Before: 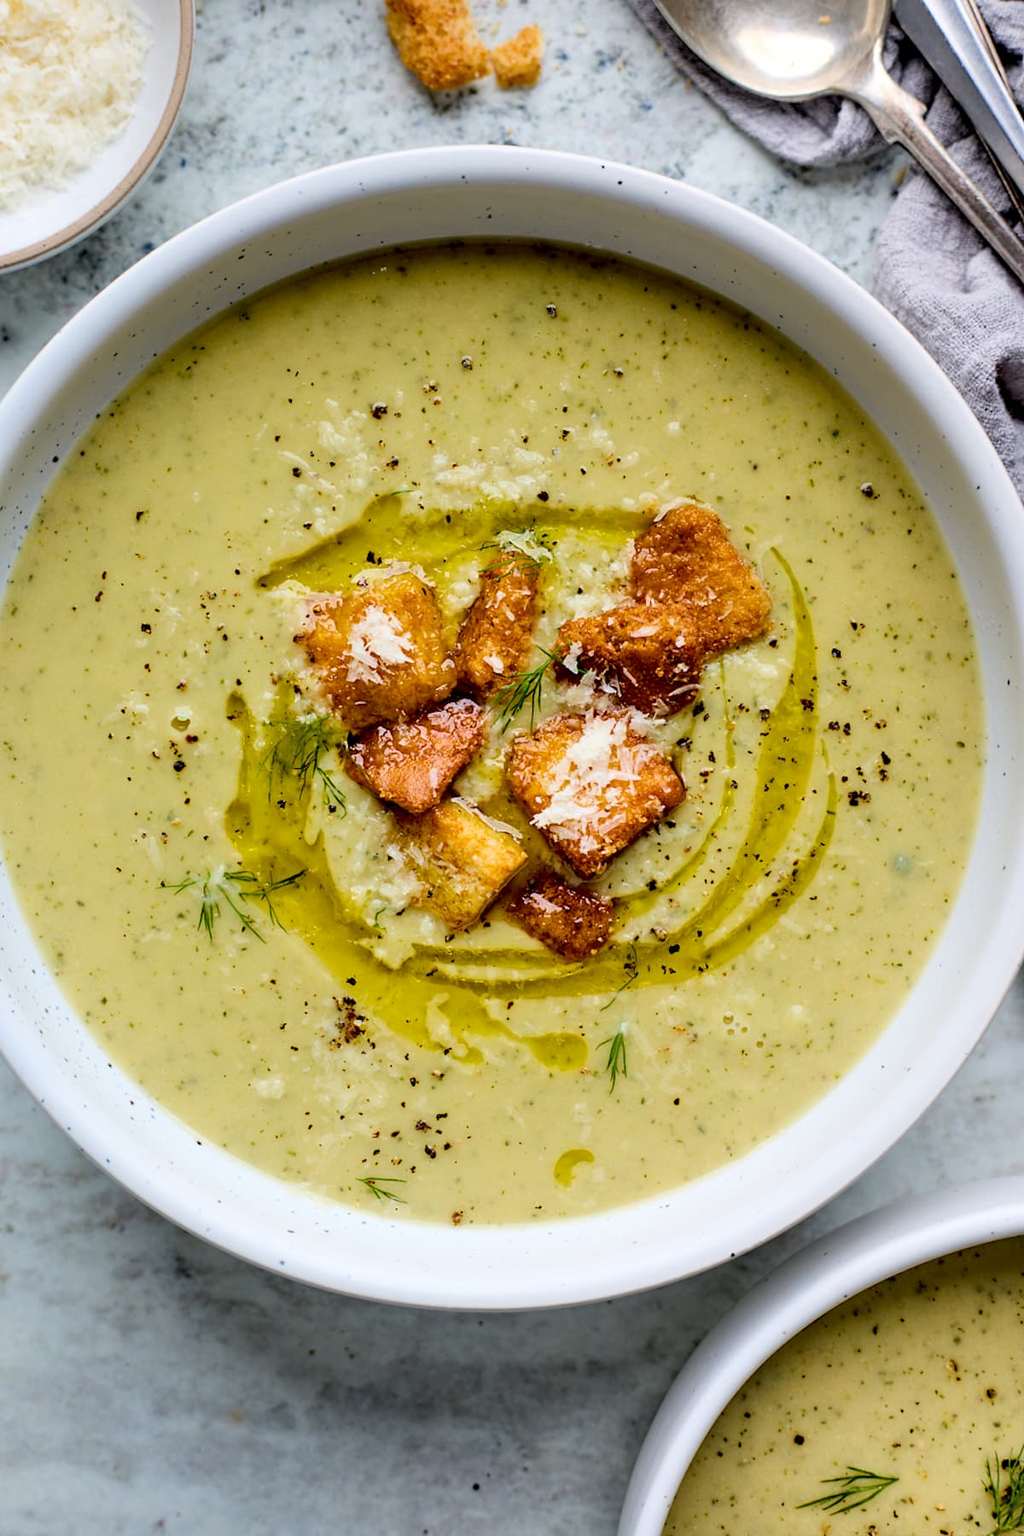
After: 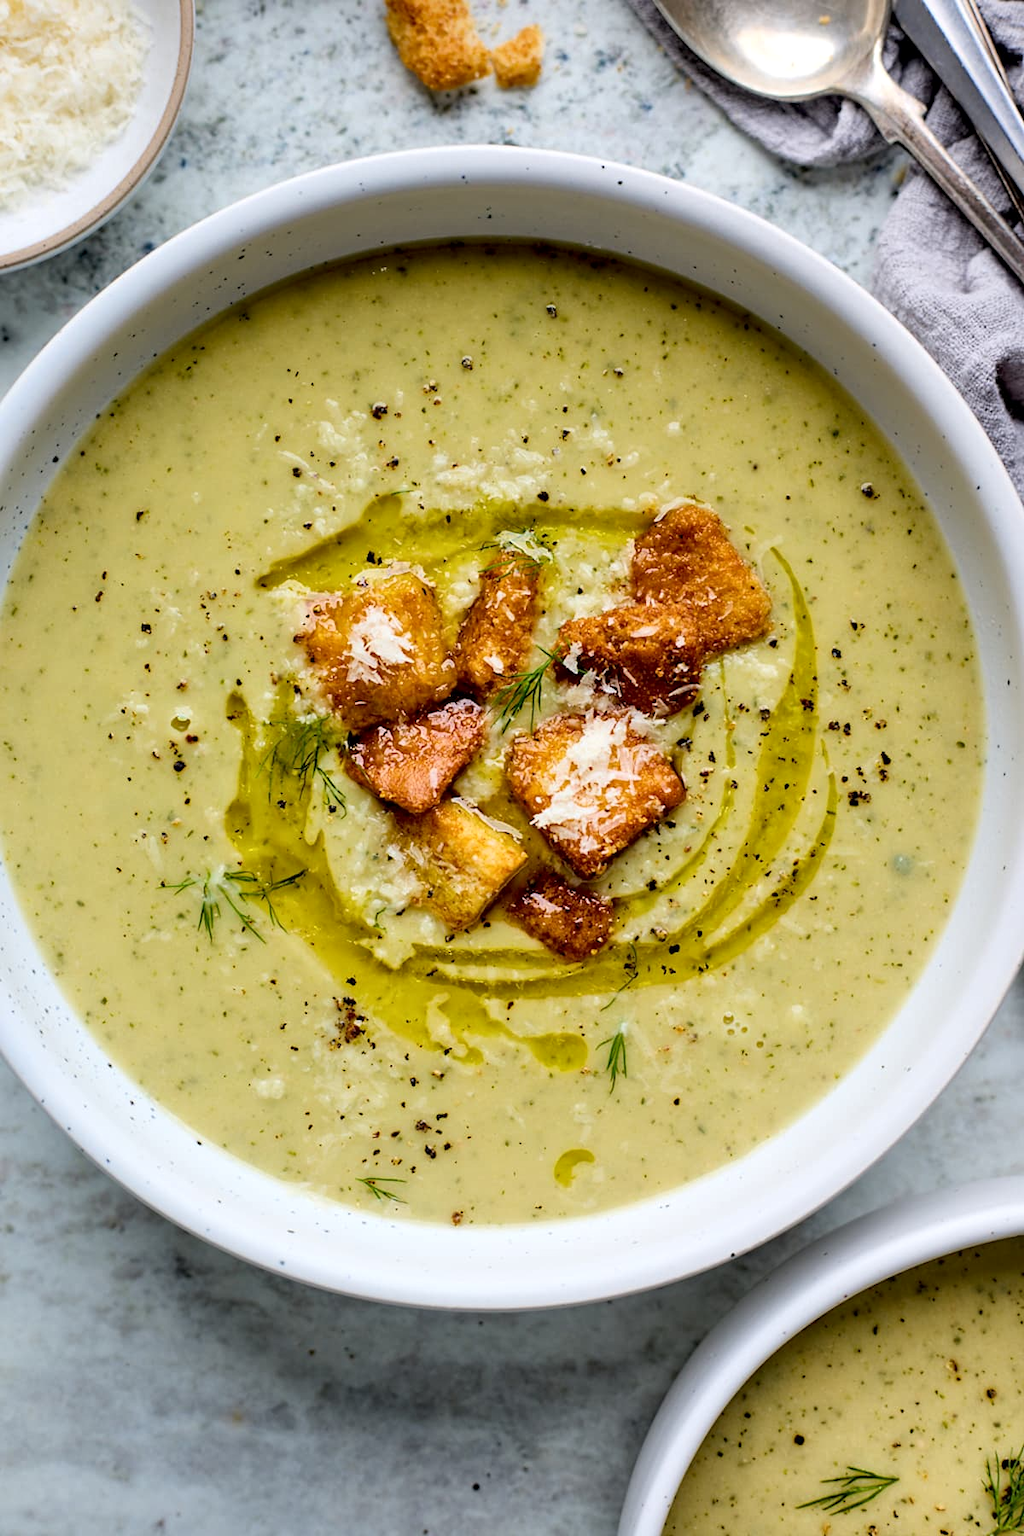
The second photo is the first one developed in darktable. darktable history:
local contrast: mode bilateral grid, contrast 20, coarseness 50, detail 119%, midtone range 0.2
